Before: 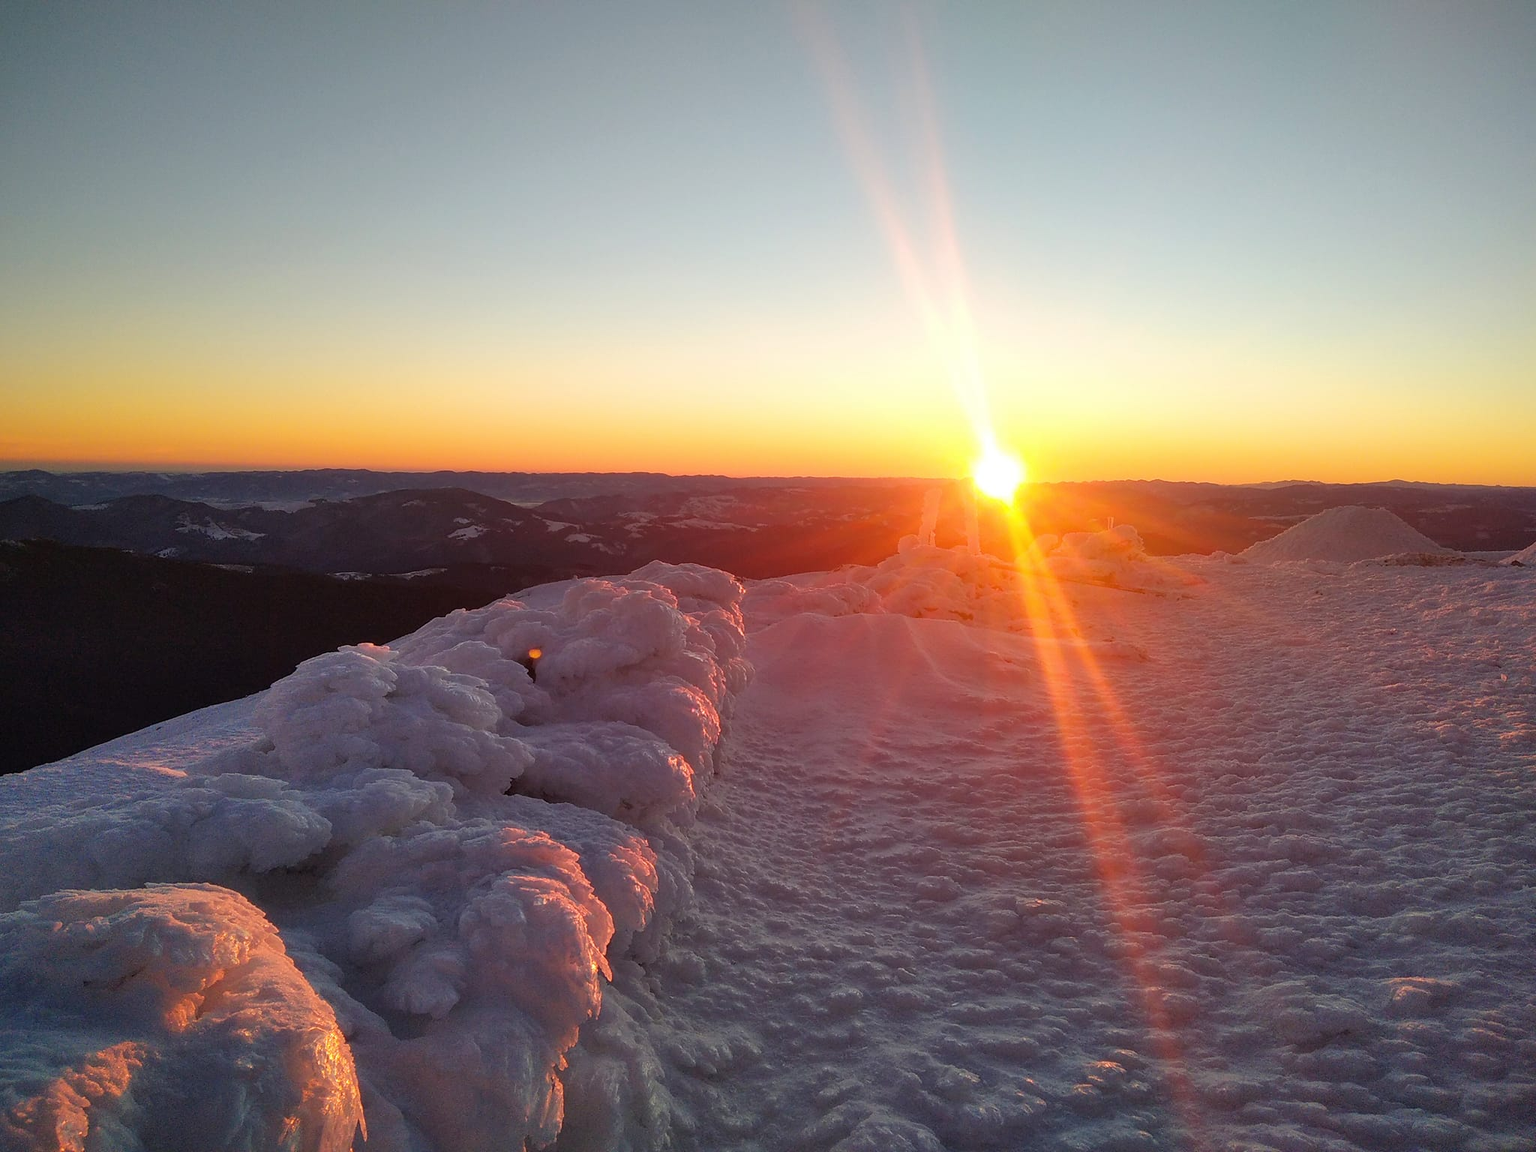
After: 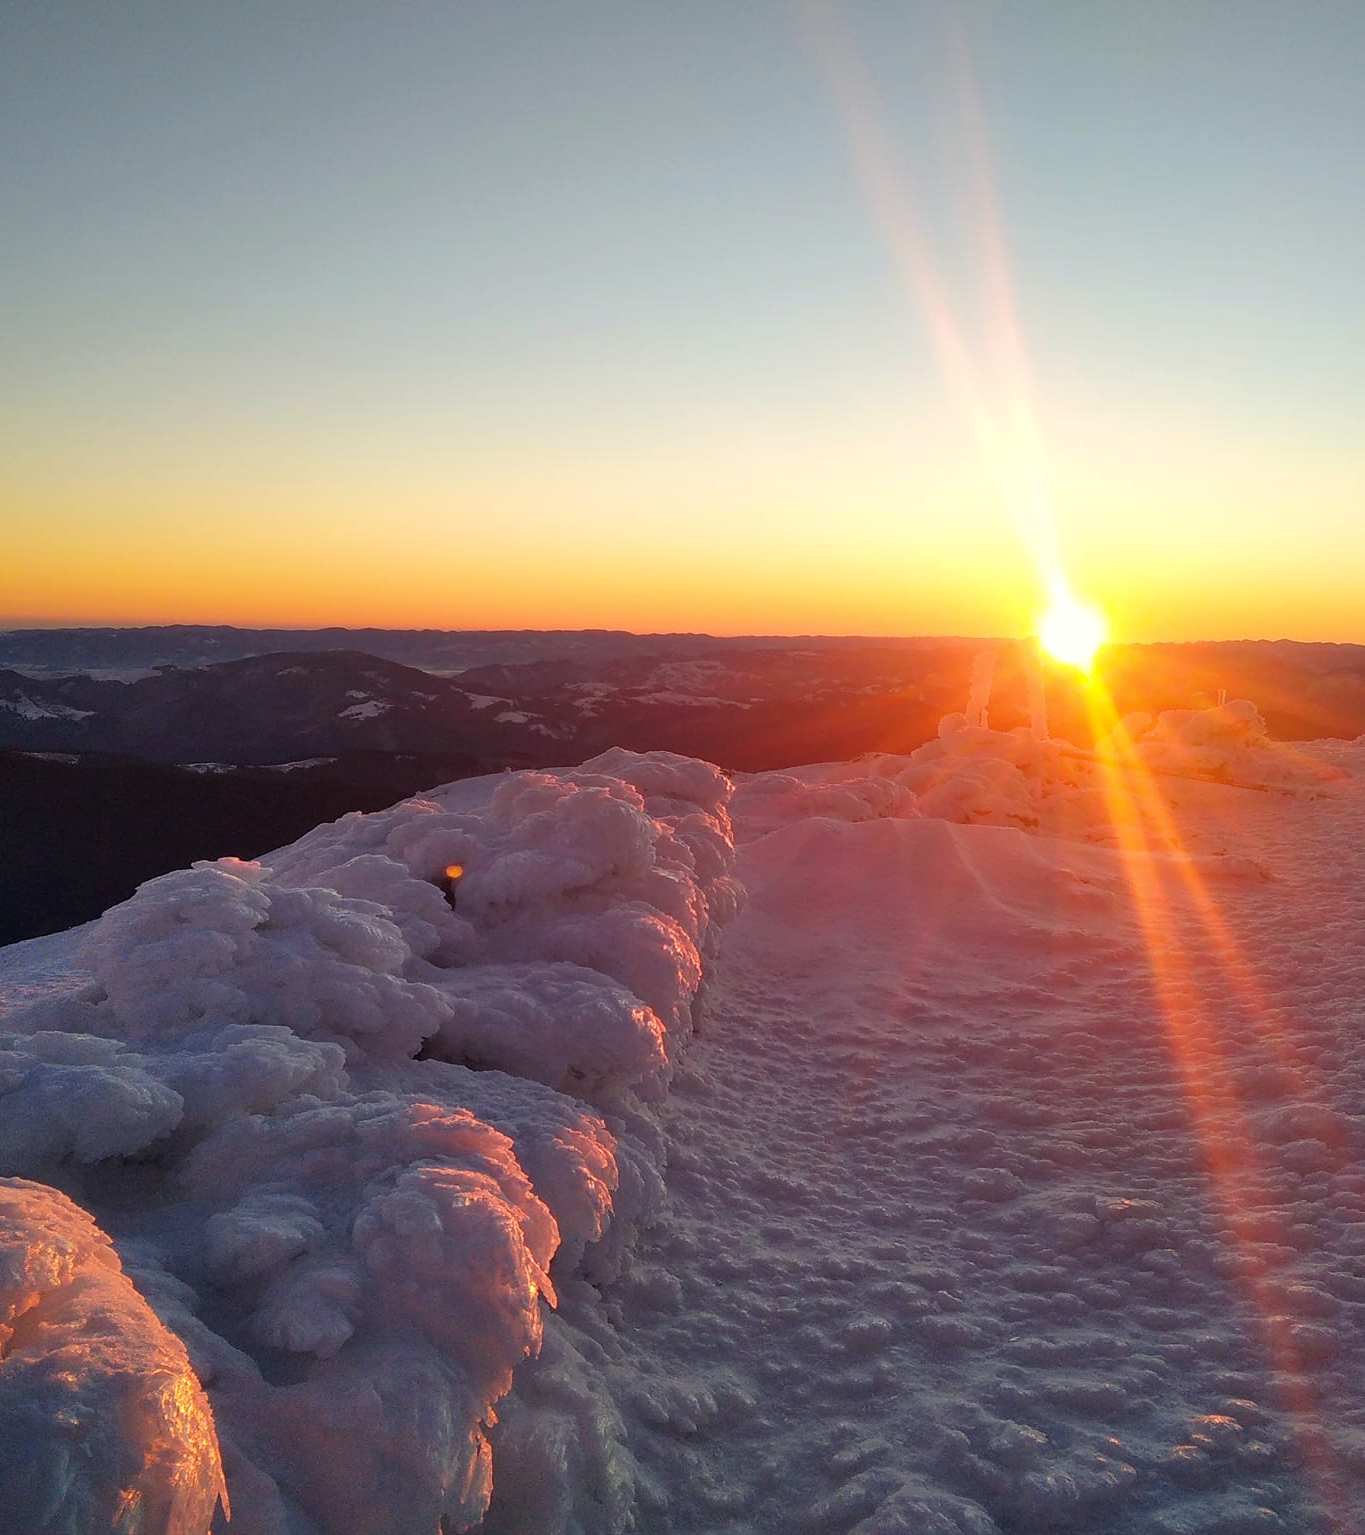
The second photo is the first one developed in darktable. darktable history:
color correction: highlights a* 0.207, highlights b* 2.7, shadows a* -0.874, shadows b* -4.78
crop and rotate: left 12.673%, right 20.66%
